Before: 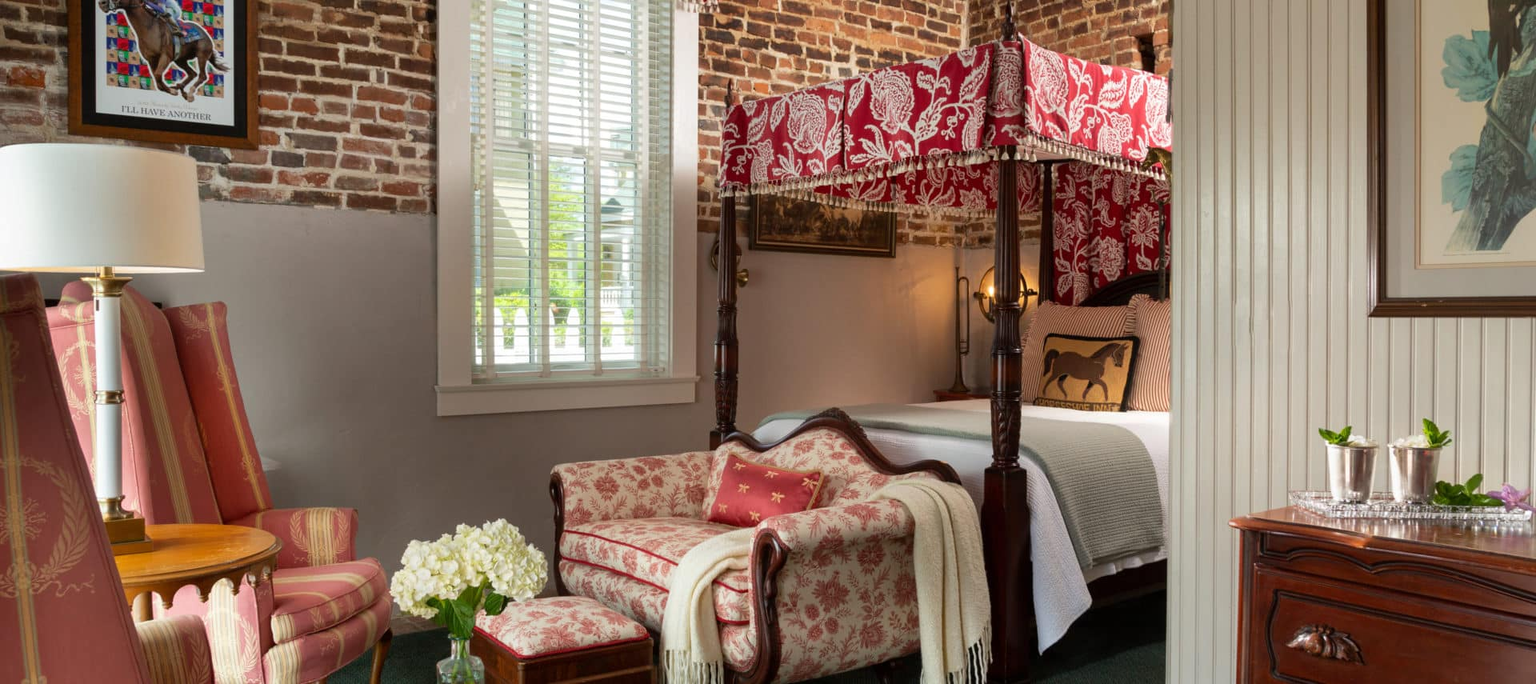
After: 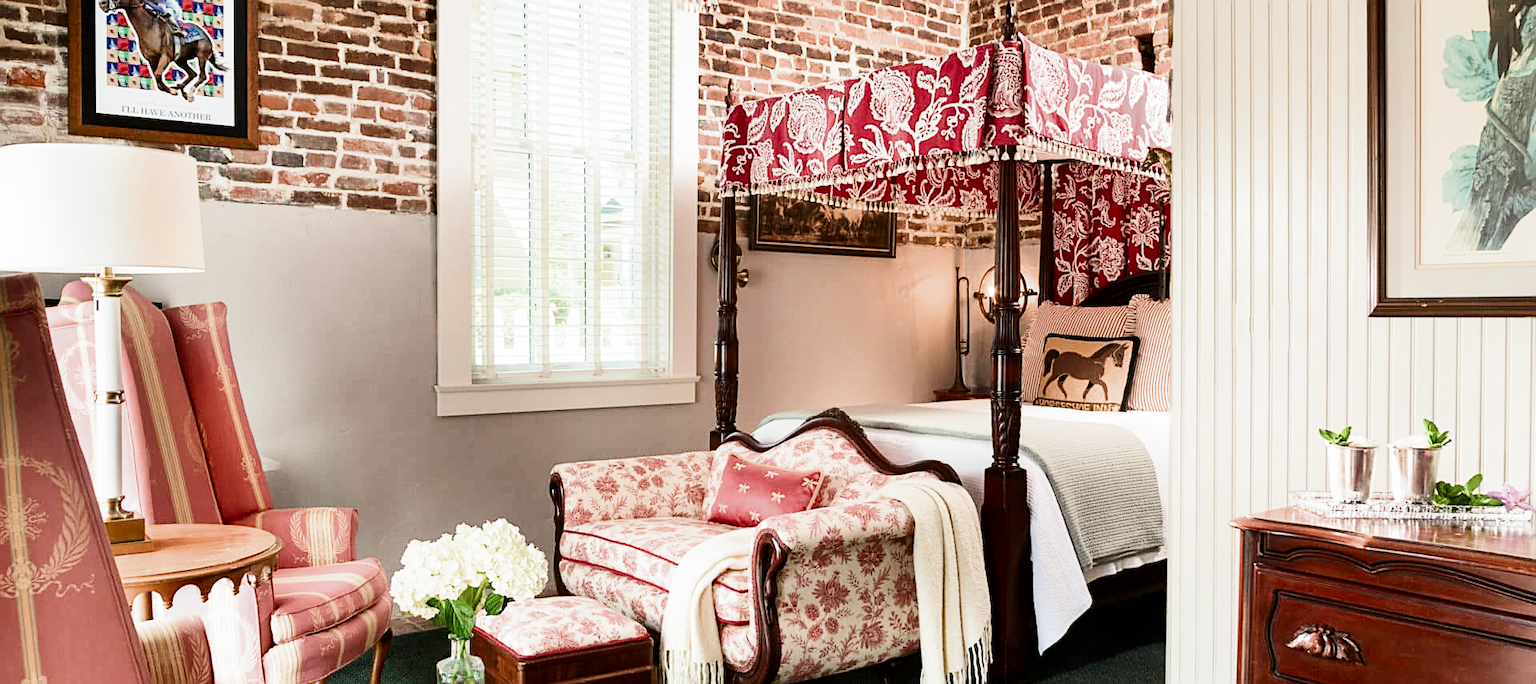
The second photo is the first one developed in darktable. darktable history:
filmic rgb: black relative exposure -8.02 EV, white relative exposure 4.01 EV, hardness 4.17, add noise in highlights 0.001, preserve chrominance max RGB, color science v3 (2019), use custom middle-gray values true, contrast in highlights soft
contrast brightness saturation: contrast 0.284
exposure: black level correction 0, exposure 1.381 EV, compensate highlight preservation false
sharpen: amount 0.498
